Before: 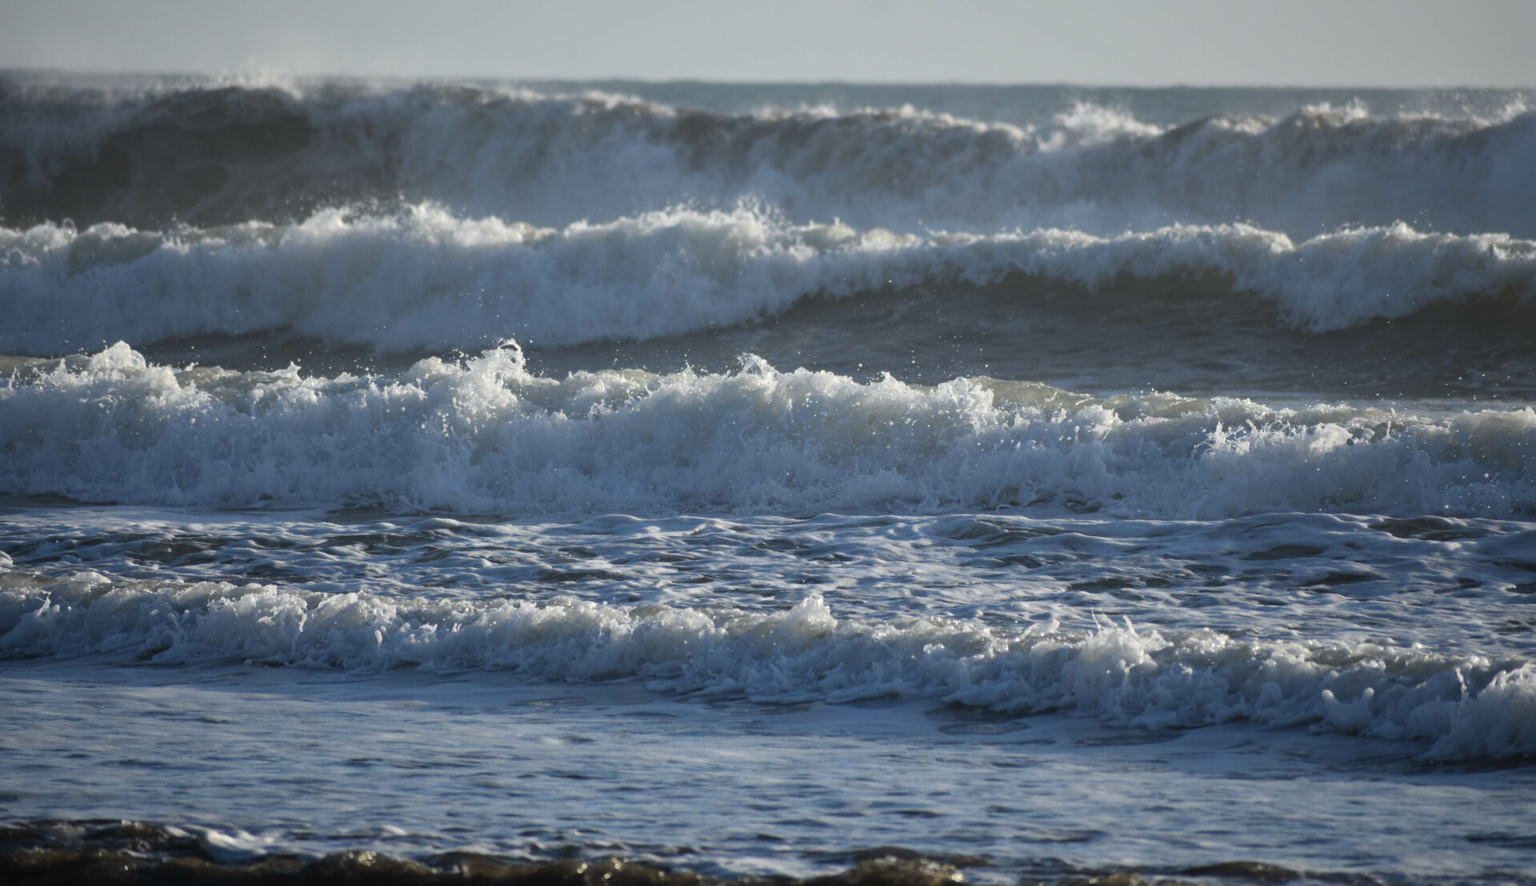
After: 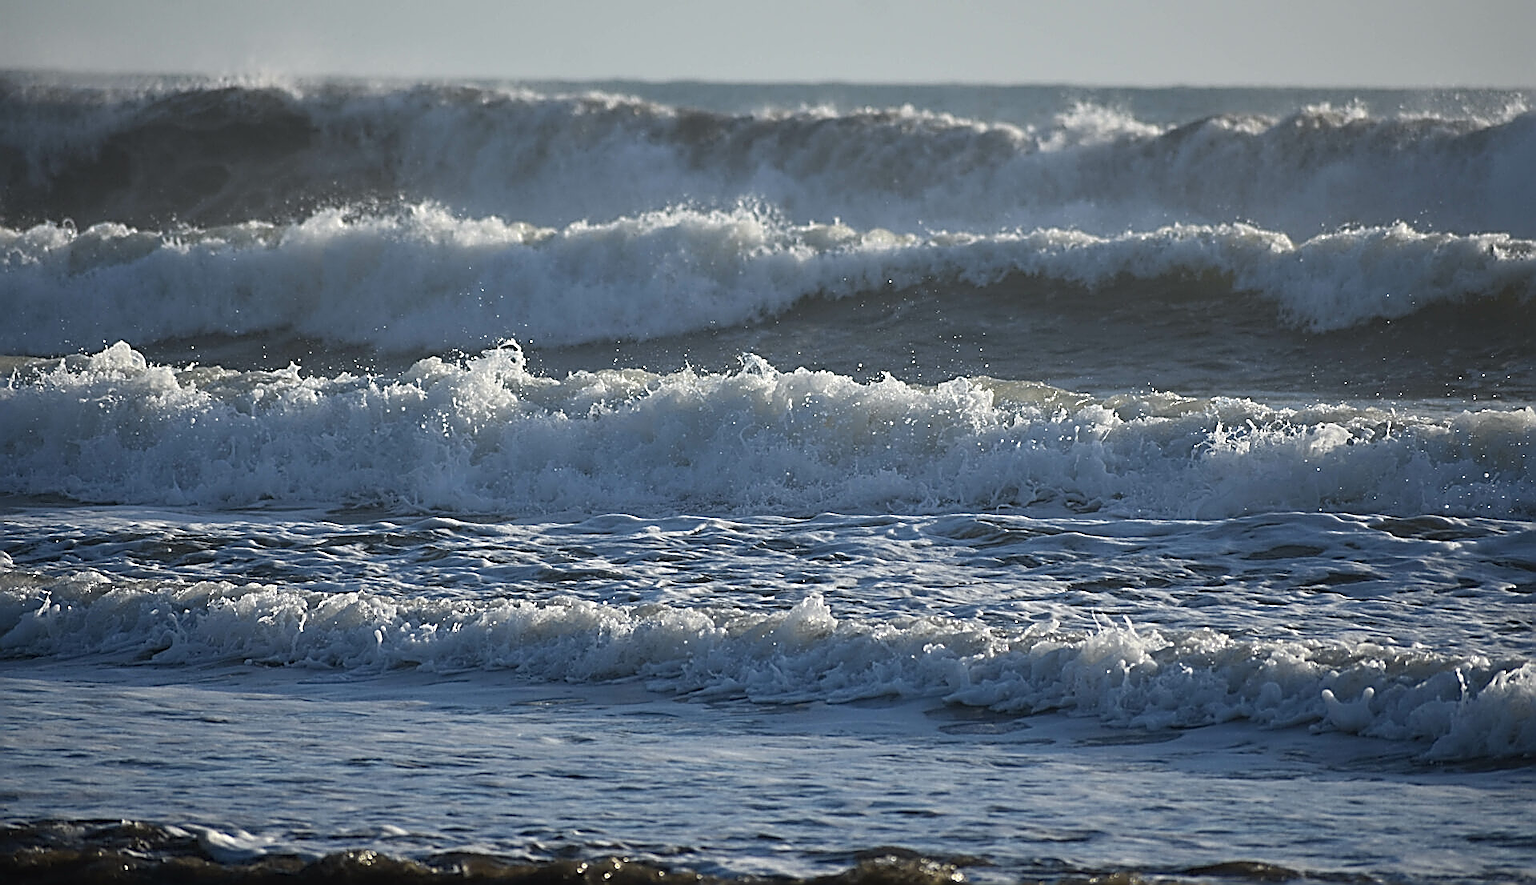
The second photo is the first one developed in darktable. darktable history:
sharpen: amount 1.995
exposure: compensate highlight preservation false
